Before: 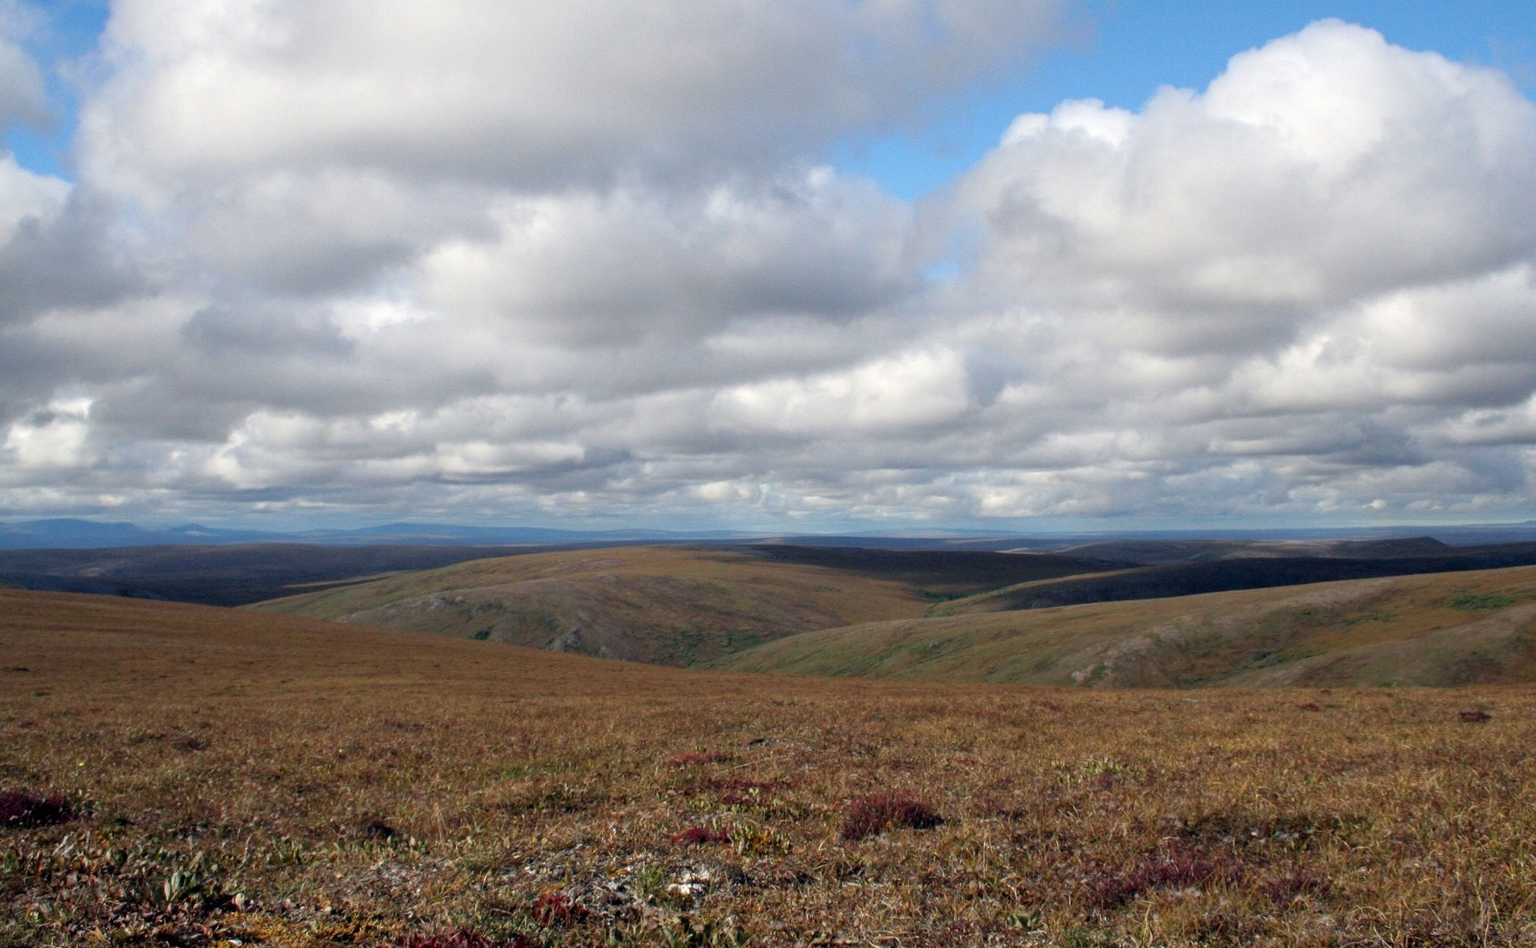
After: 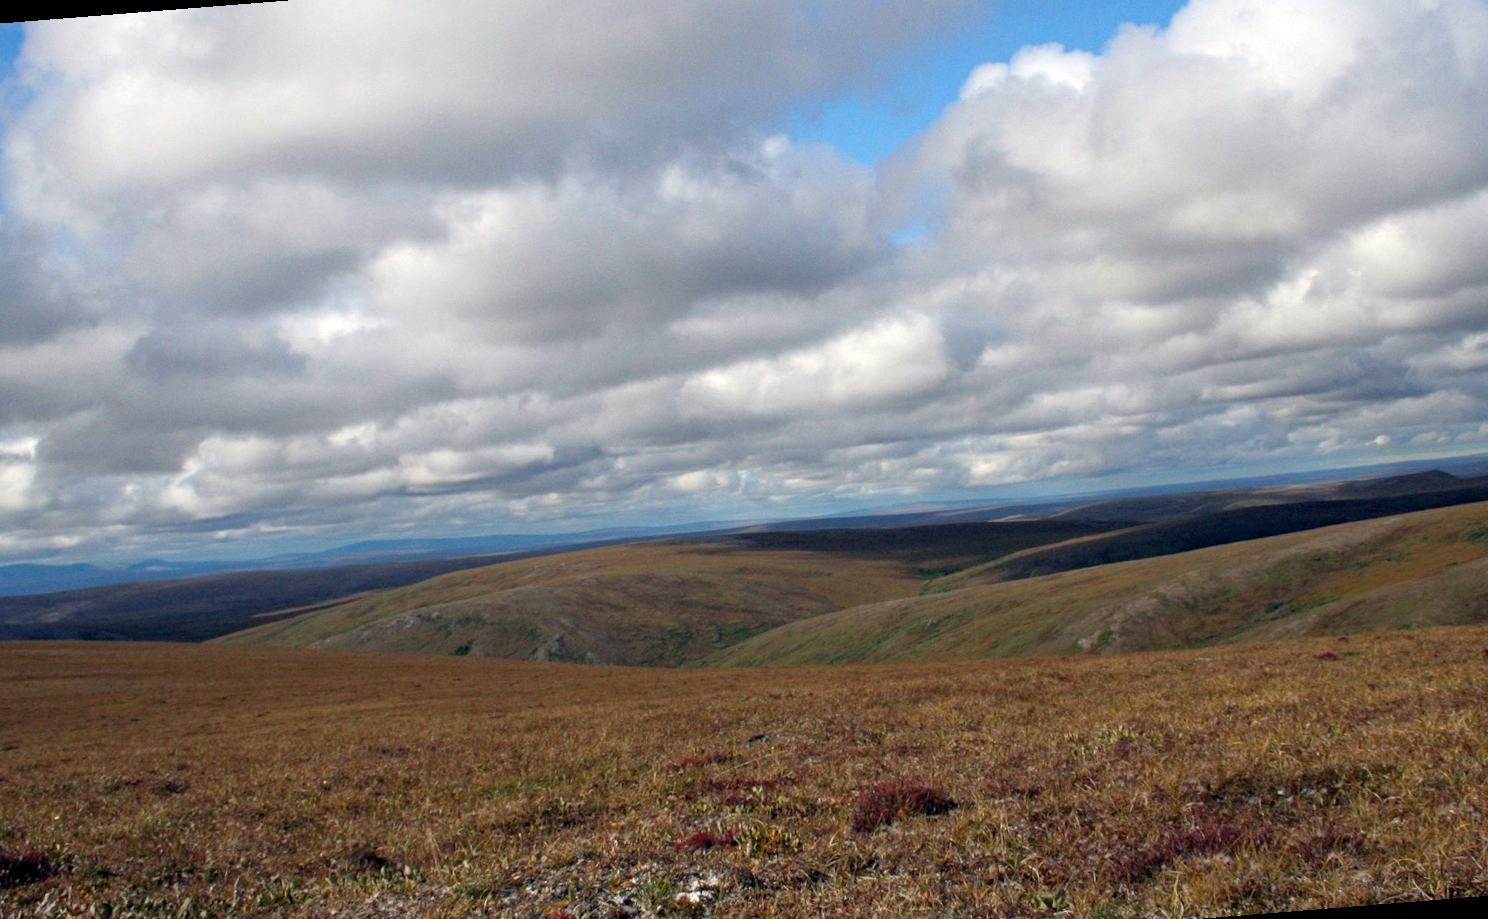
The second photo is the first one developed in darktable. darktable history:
rotate and perspective: rotation -4.57°, crop left 0.054, crop right 0.944, crop top 0.087, crop bottom 0.914
haze removal: compatibility mode true, adaptive false
